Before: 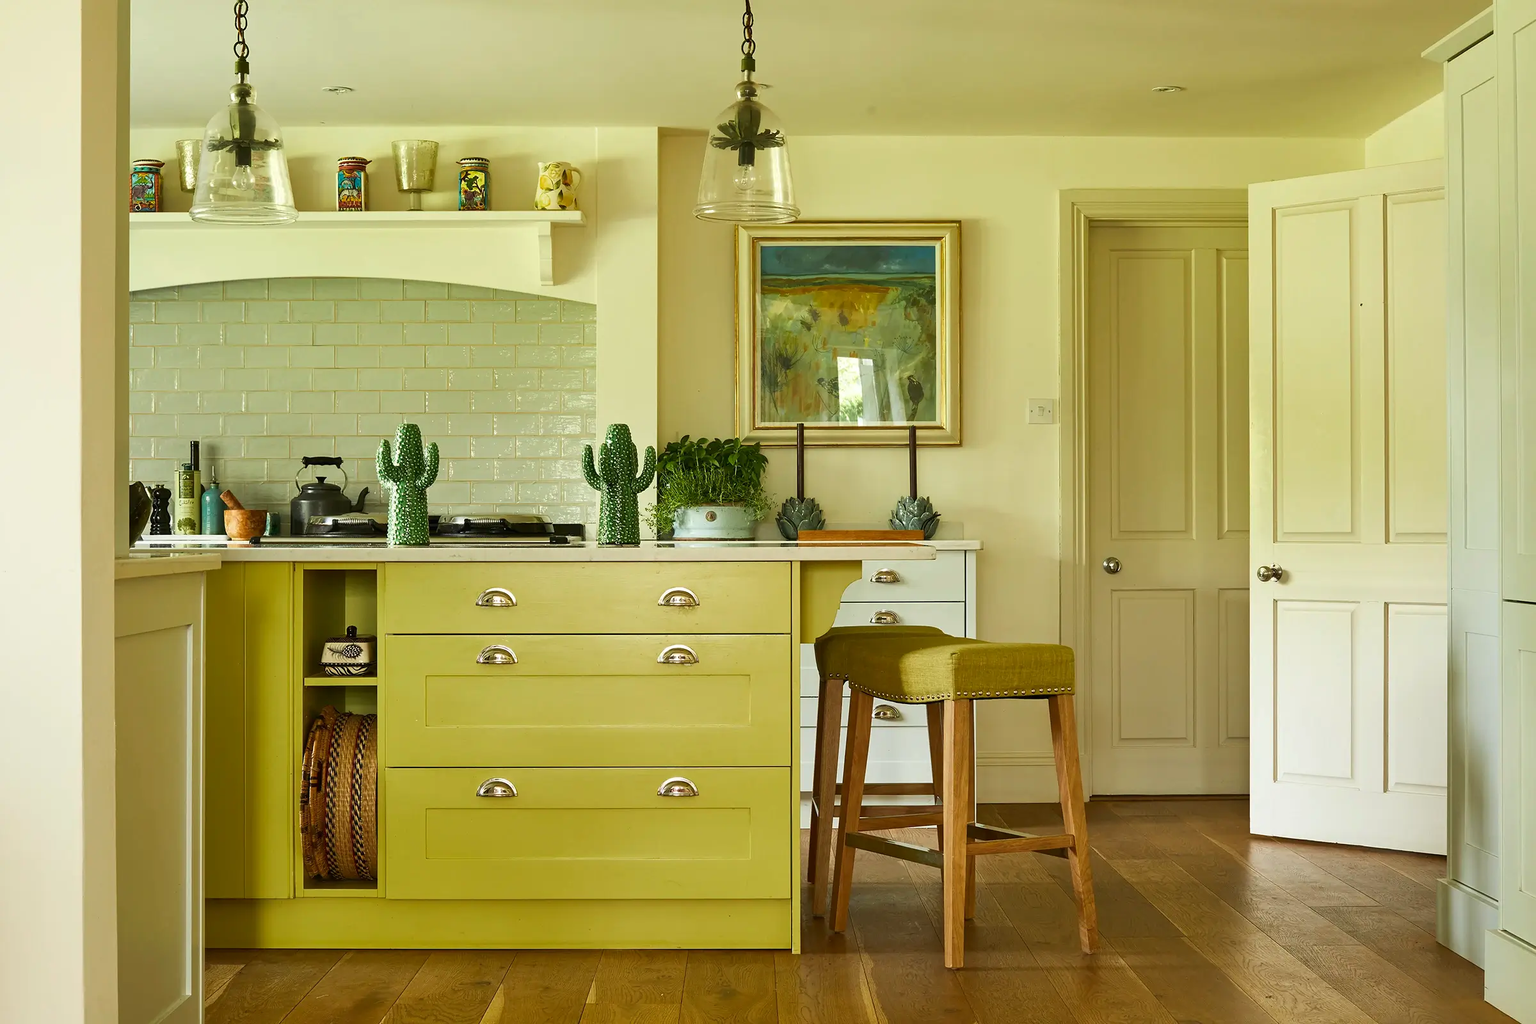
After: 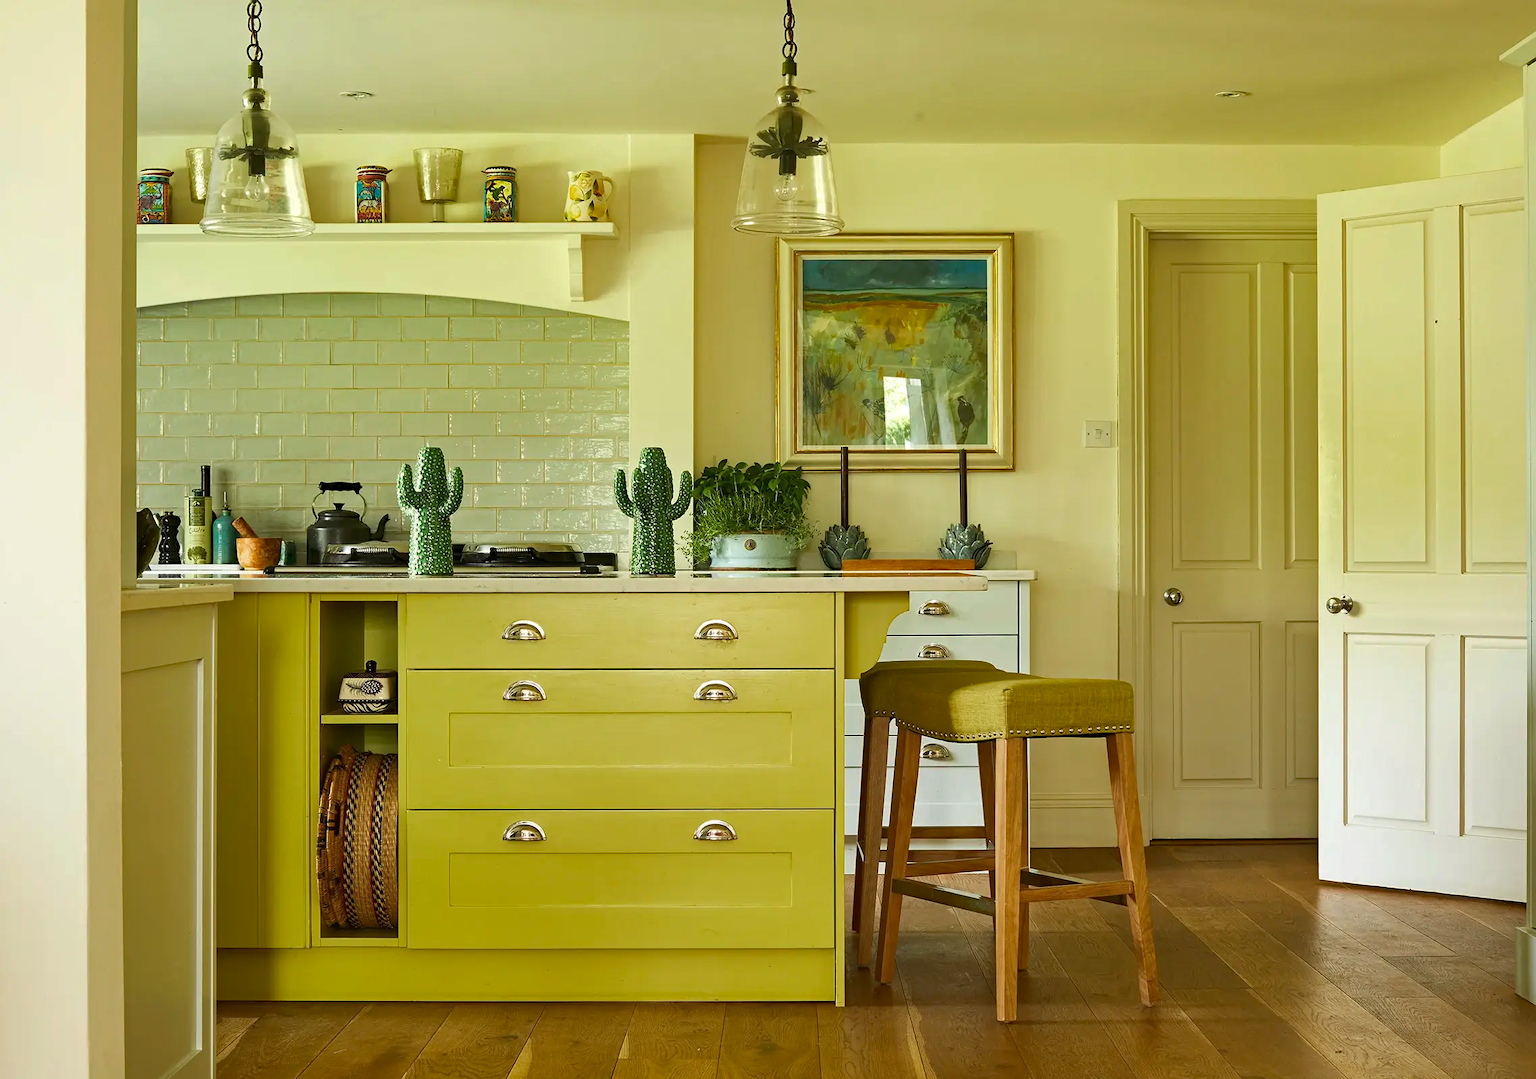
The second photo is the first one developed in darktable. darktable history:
haze removal: strength 0.288, distance 0.247, compatibility mode true, adaptive false
crop and rotate: left 0%, right 5.204%
